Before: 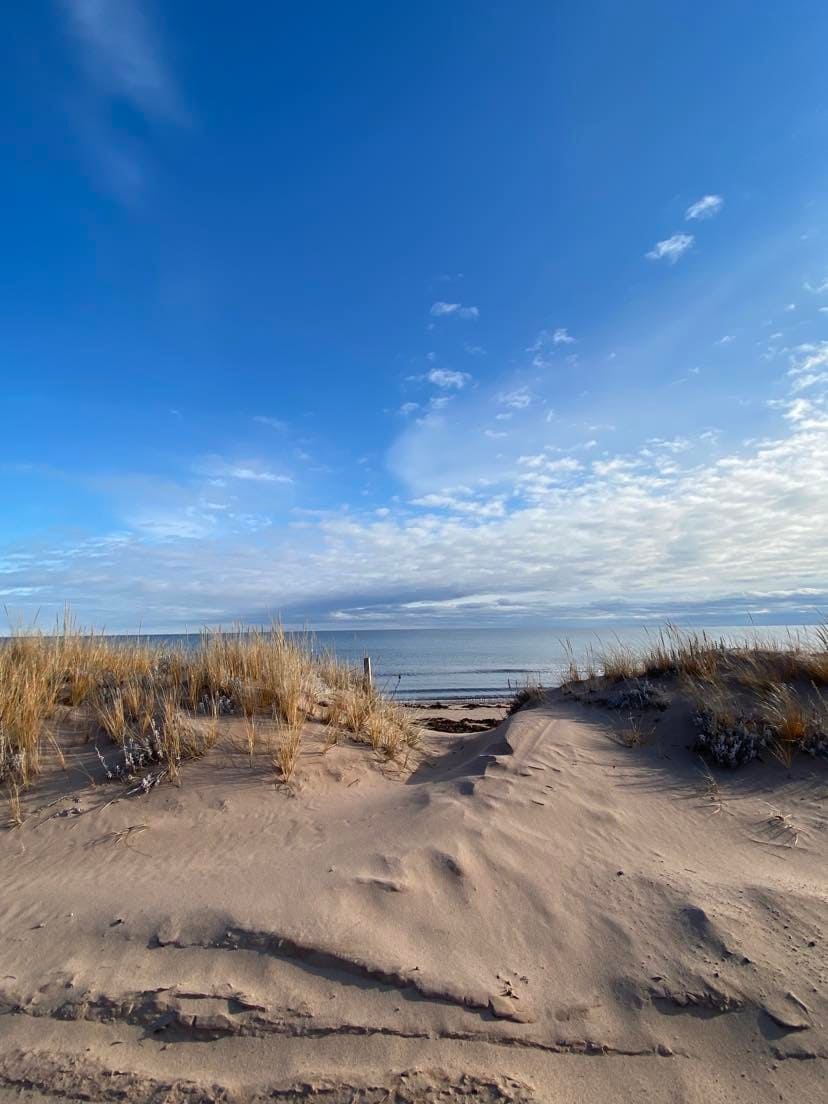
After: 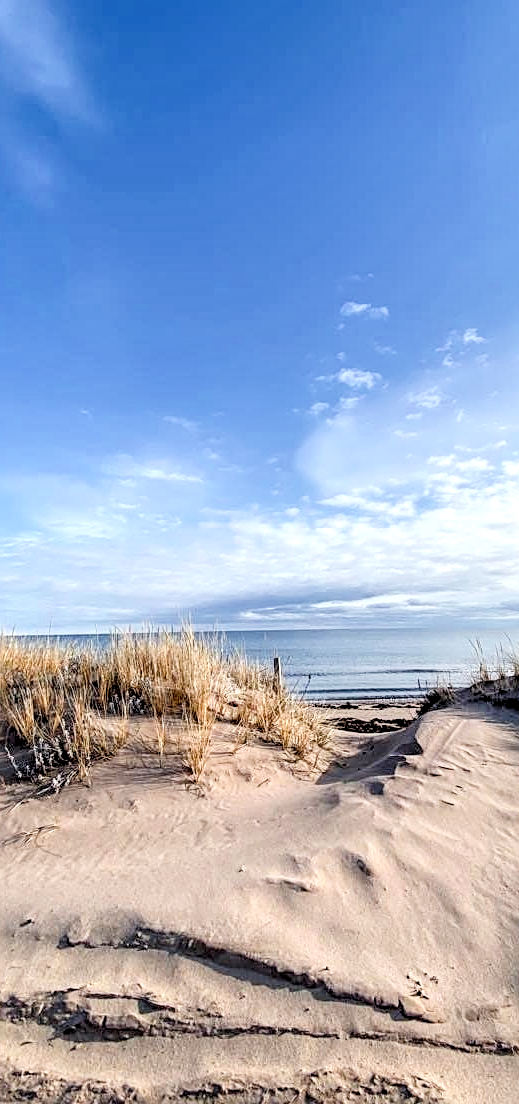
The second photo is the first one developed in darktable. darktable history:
filmic rgb: black relative exposure -4.61 EV, white relative exposure 4.8 EV, hardness 2.35, latitude 35.63%, contrast 1.047, highlights saturation mix 0.938%, shadows ↔ highlights balance 1.27%
sharpen: on, module defaults
tone equalizer: -8 EV -0.757 EV, -7 EV -0.687 EV, -6 EV -0.568 EV, -5 EV -0.403 EV, -3 EV 0.386 EV, -2 EV 0.6 EV, -1 EV 0.679 EV, +0 EV 0.781 EV
exposure: black level correction -0.002, exposure 0.713 EV, compensate exposure bias true, compensate highlight preservation false
crop: left 10.879%, right 26.362%
local contrast: highlights 79%, shadows 56%, detail 175%, midtone range 0.424
